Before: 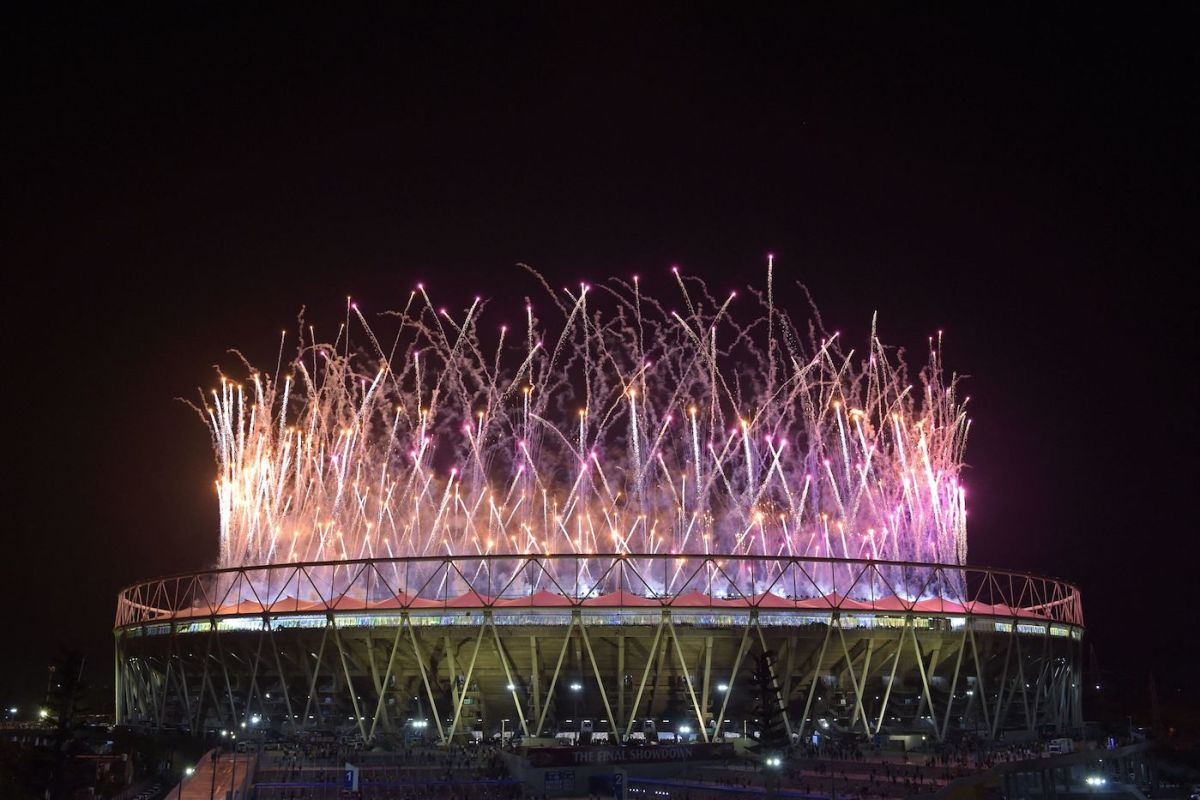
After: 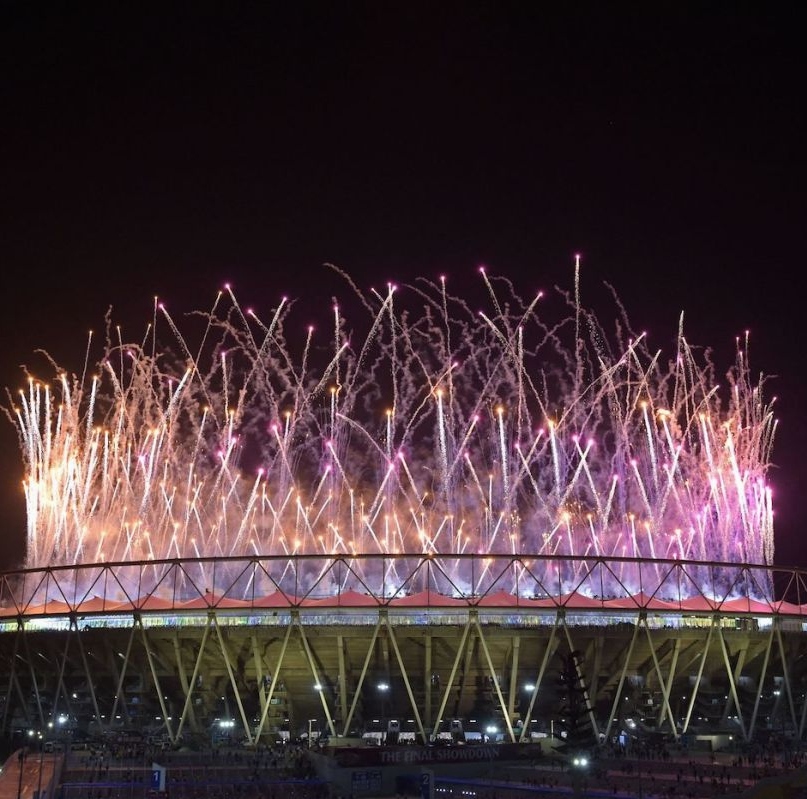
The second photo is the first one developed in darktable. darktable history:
exposure: exposure -0.04 EV, compensate exposure bias true, compensate highlight preservation false
crop and rotate: left 16.111%, right 16.558%
